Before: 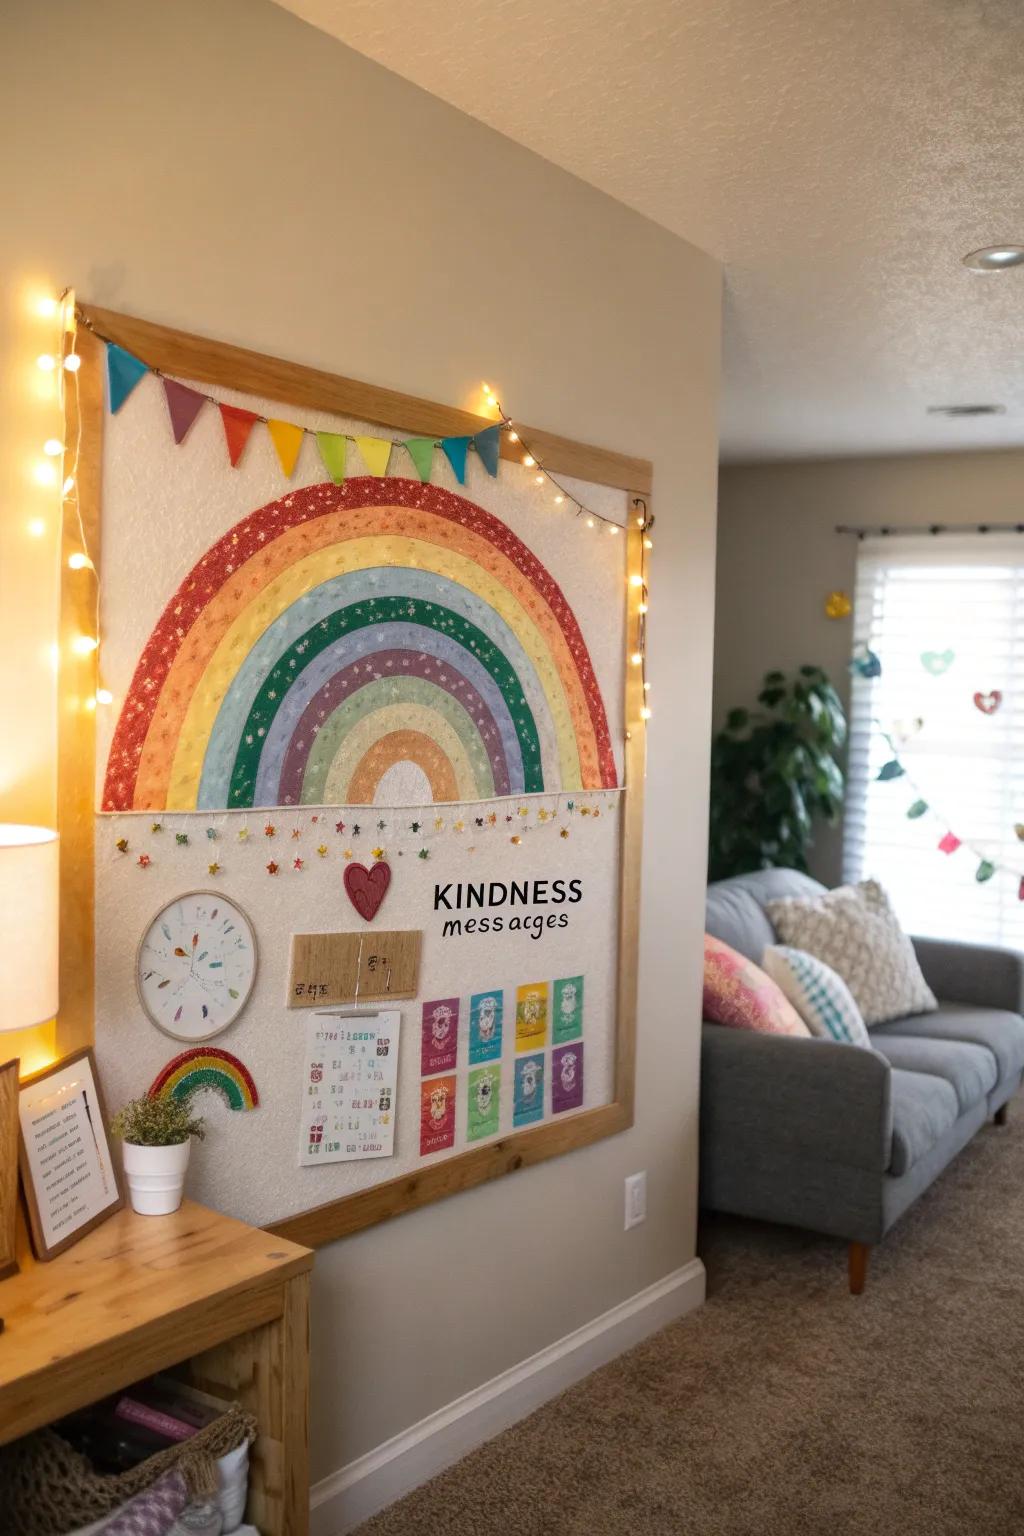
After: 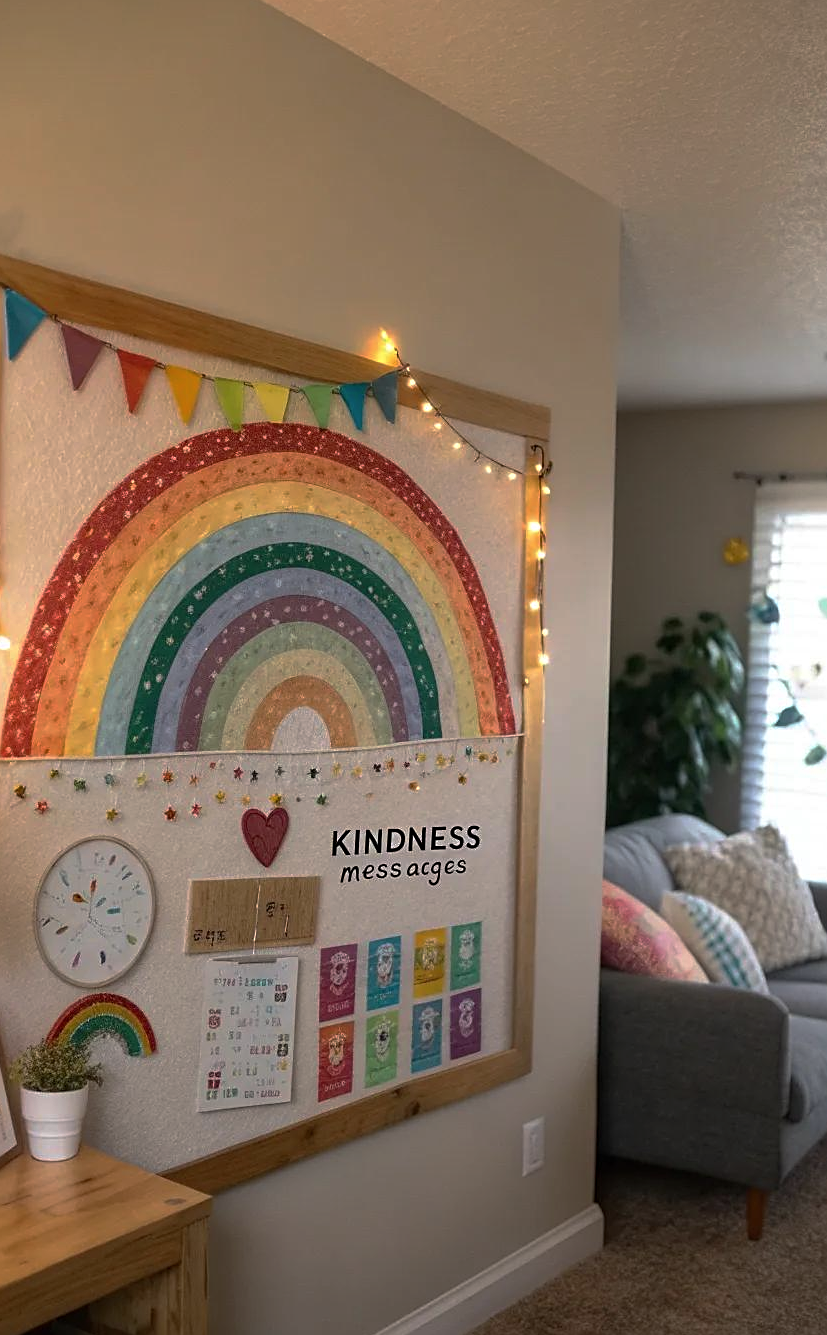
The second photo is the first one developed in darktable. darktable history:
base curve: curves: ch0 [(0, 0) (0.595, 0.418) (1, 1)], preserve colors none
crop: left 9.981%, top 3.524%, right 9.232%, bottom 9.507%
sharpen: on, module defaults
